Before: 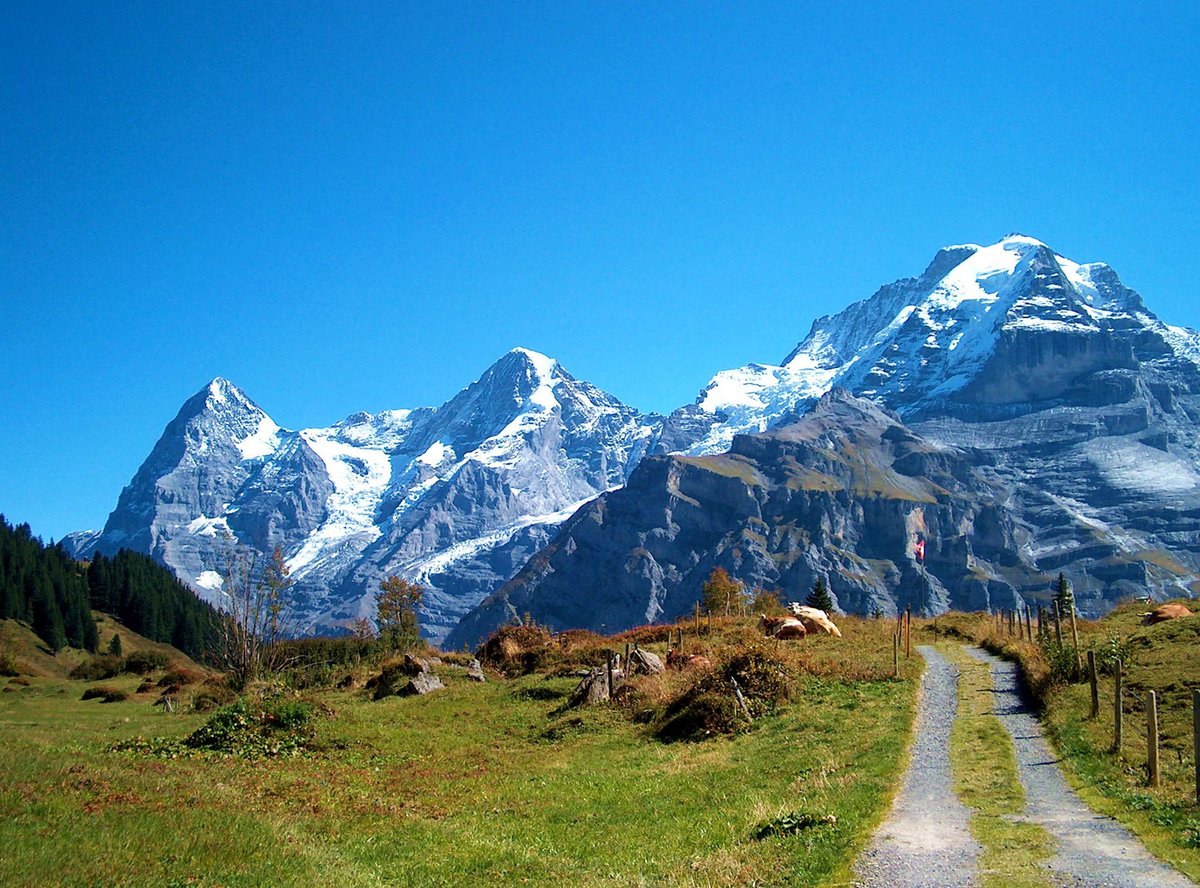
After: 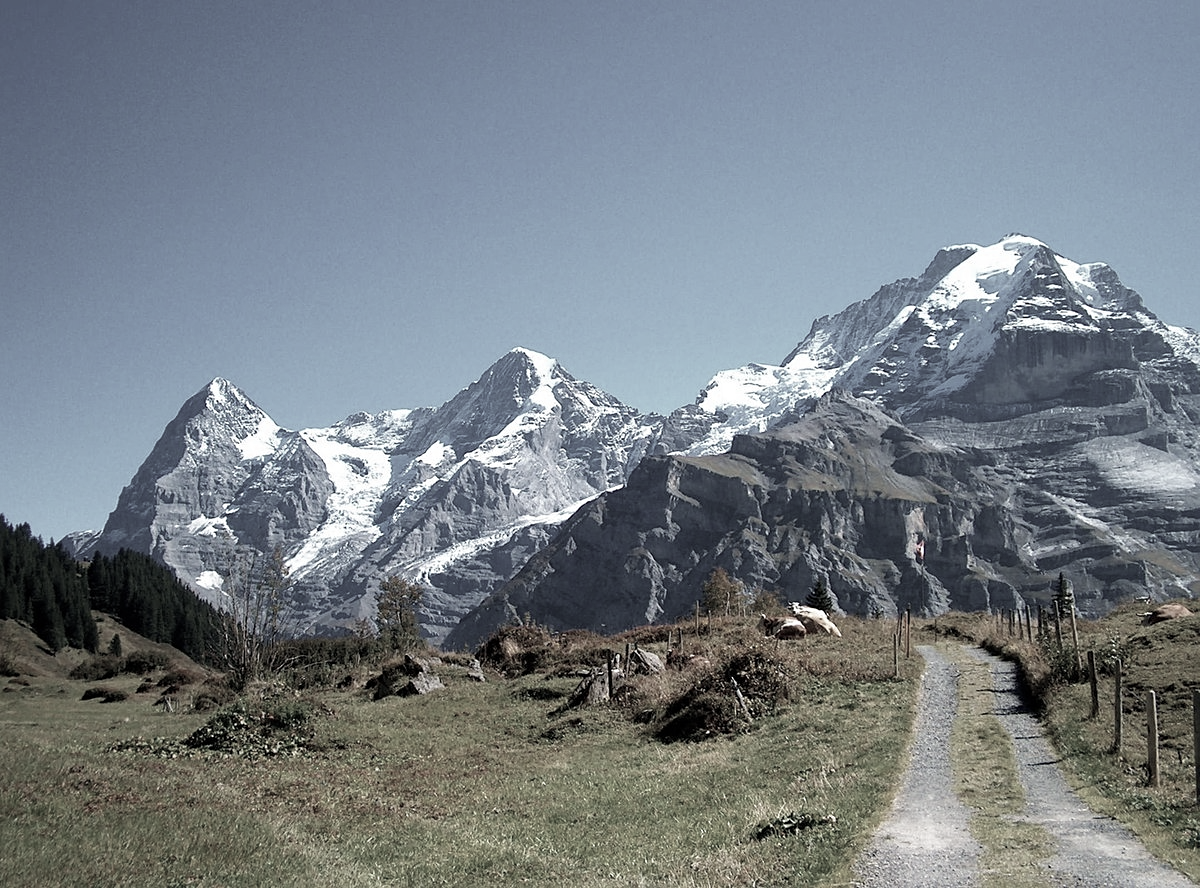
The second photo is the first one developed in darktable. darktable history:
color correction: highlights b* -0.058, saturation 0.254
sharpen: amount 0.209
